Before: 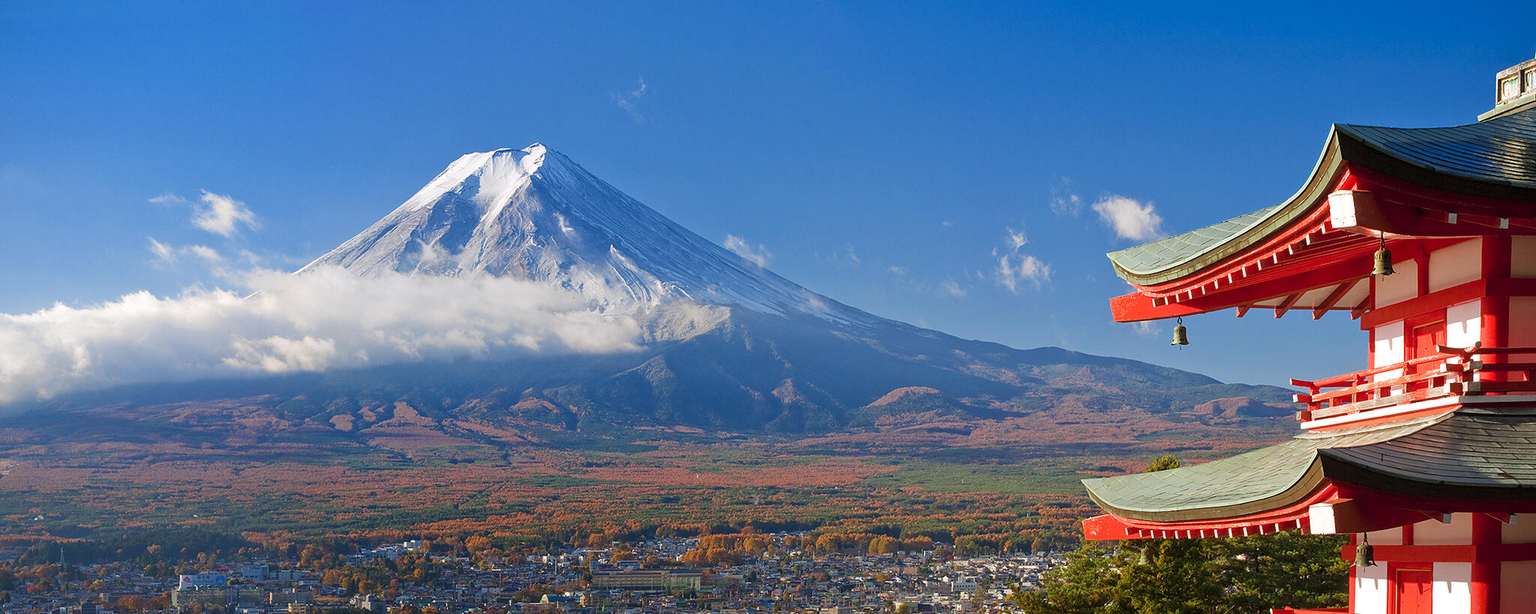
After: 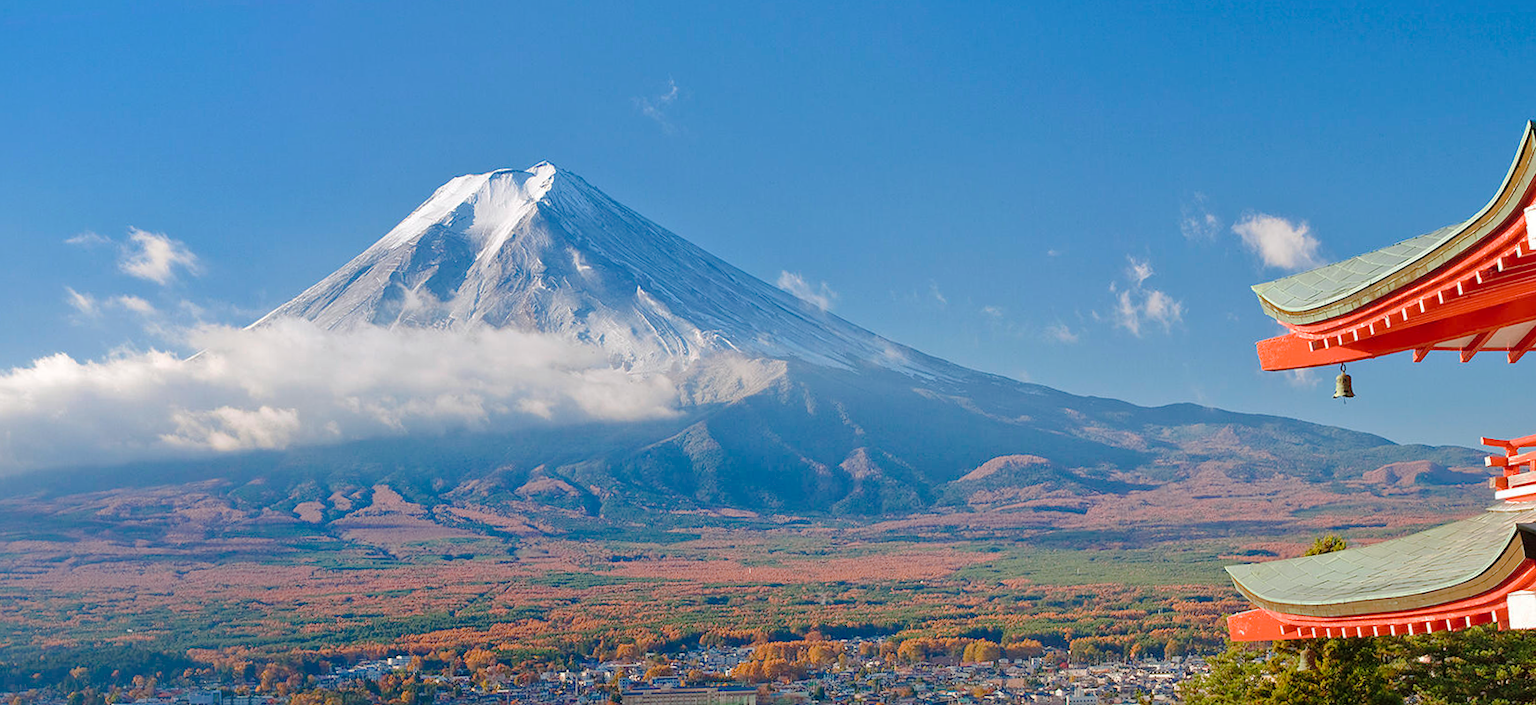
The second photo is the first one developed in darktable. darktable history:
shadows and highlights: on, module defaults
tone curve: curves: ch0 [(0, 0) (0.003, 0.003) (0.011, 0.014) (0.025, 0.027) (0.044, 0.044) (0.069, 0.064) (0.1, 0.108) (0.136, 0.153) (0.177, 0.208) (0.224, 0.275) (0.277, 0.349) (0.335, 0.422) (0.399, 0.492) (0.468, 0.557) (0.543, 0.617) (0.623, 0.682) (0.709, 0.745) (0.801, 0.826) (0.898, 0.916) (1, 1)], preserve colors none
contrast brightness saturation: saturation -0.04
crop and rotate: angle 1°, left 4.281%, top 0.642%, right 11.383%, bottom 2.486%
